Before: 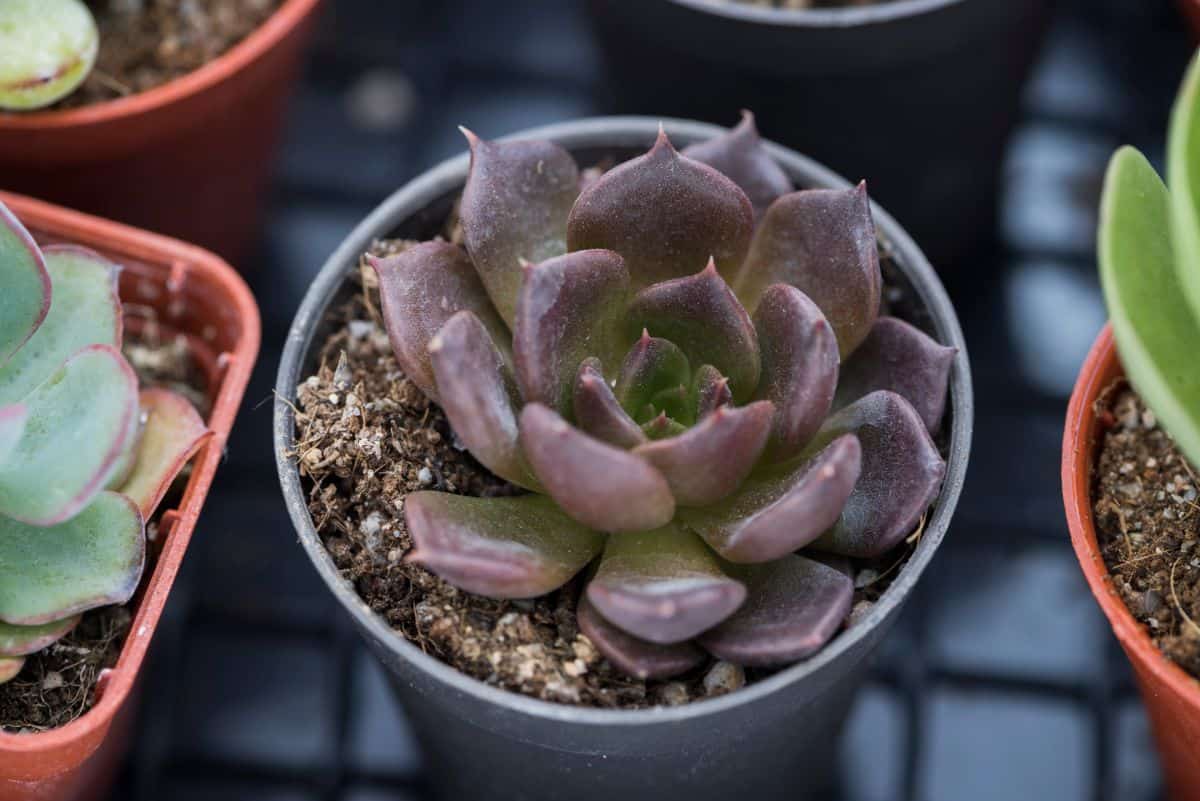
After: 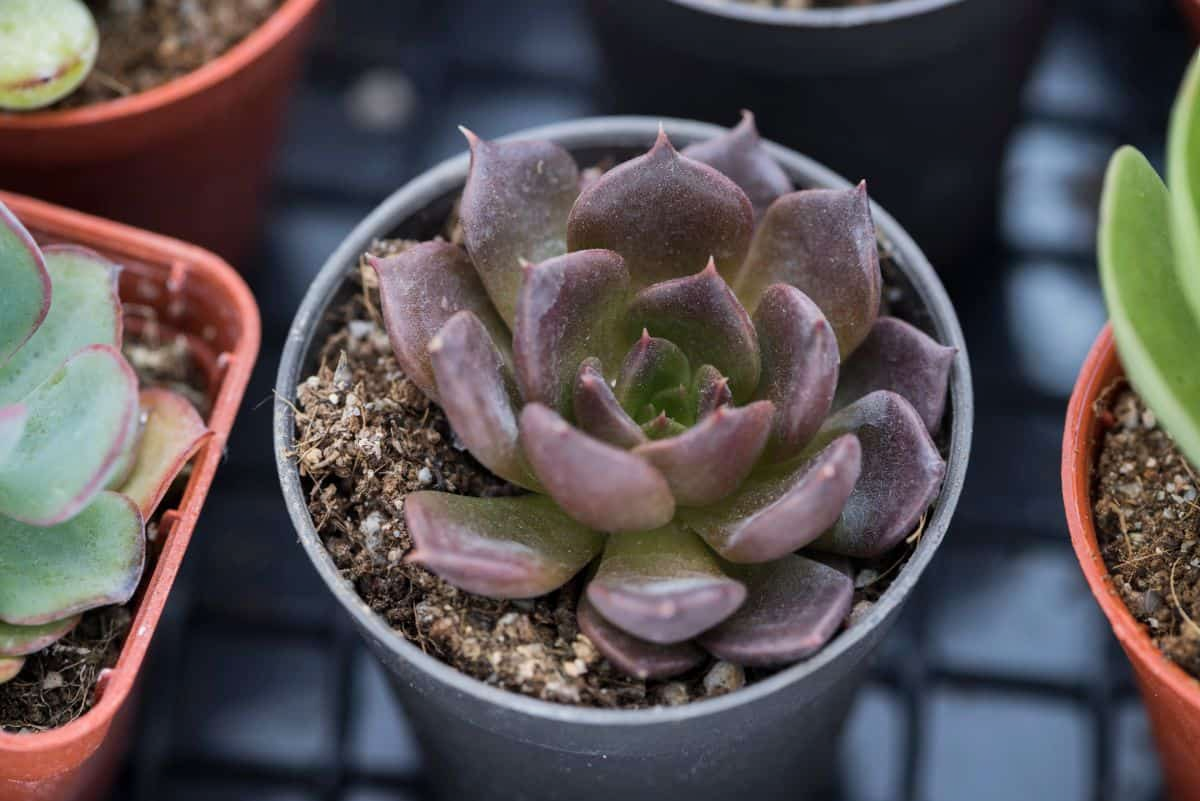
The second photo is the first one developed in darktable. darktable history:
shadows and highlights: shadows 39.93, highlights -53.31, low approximation 0.01, soften with gaussian
